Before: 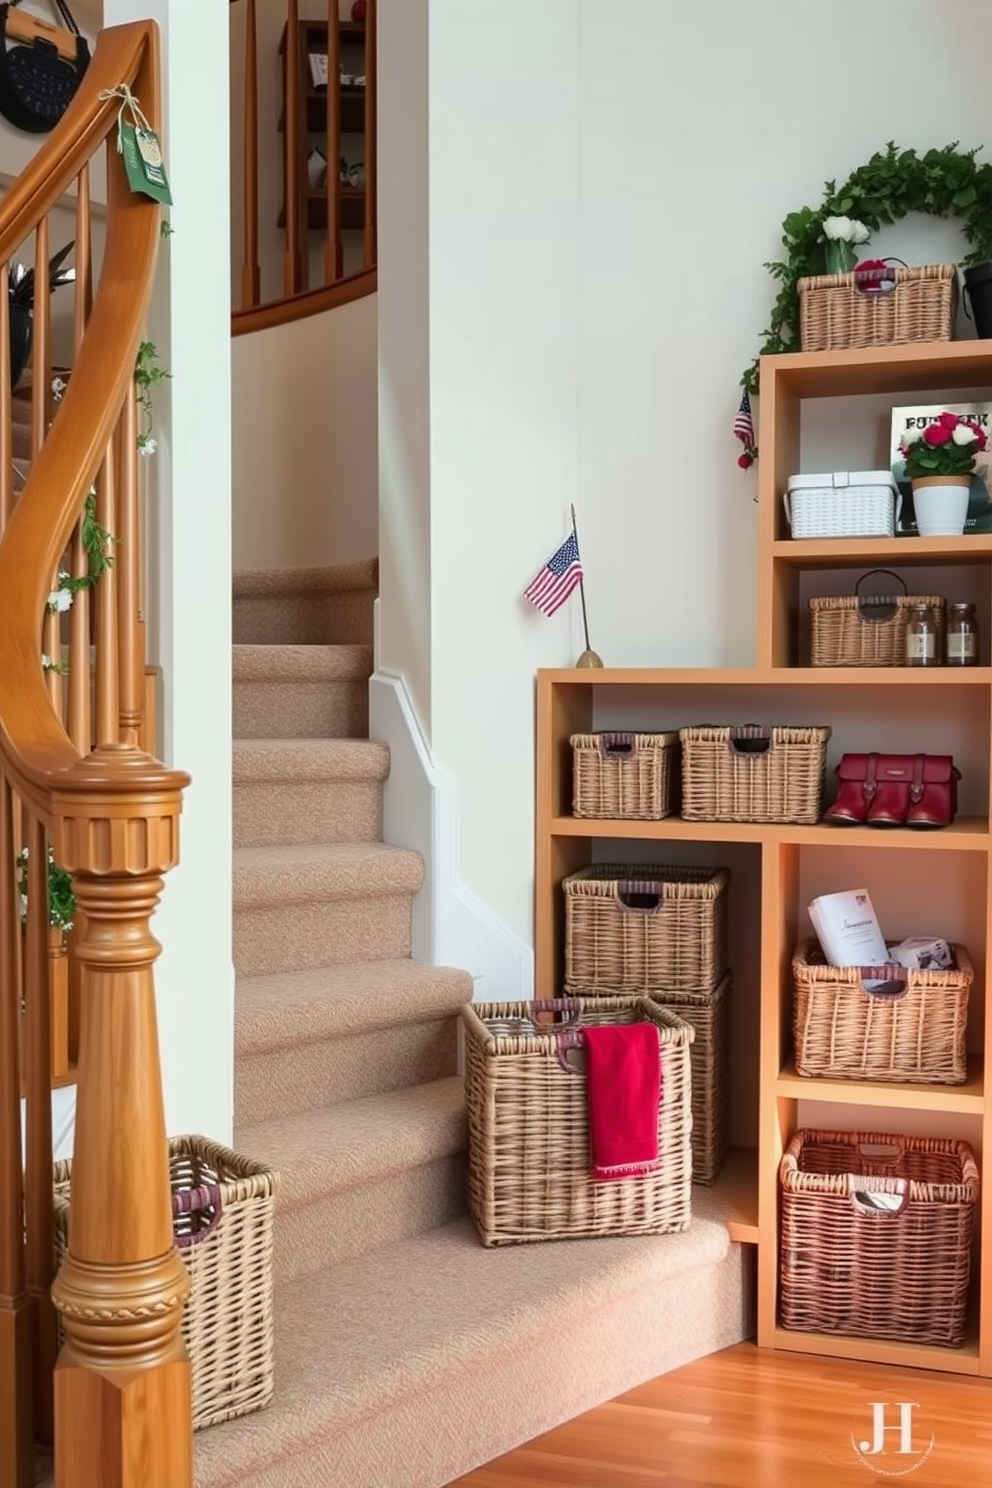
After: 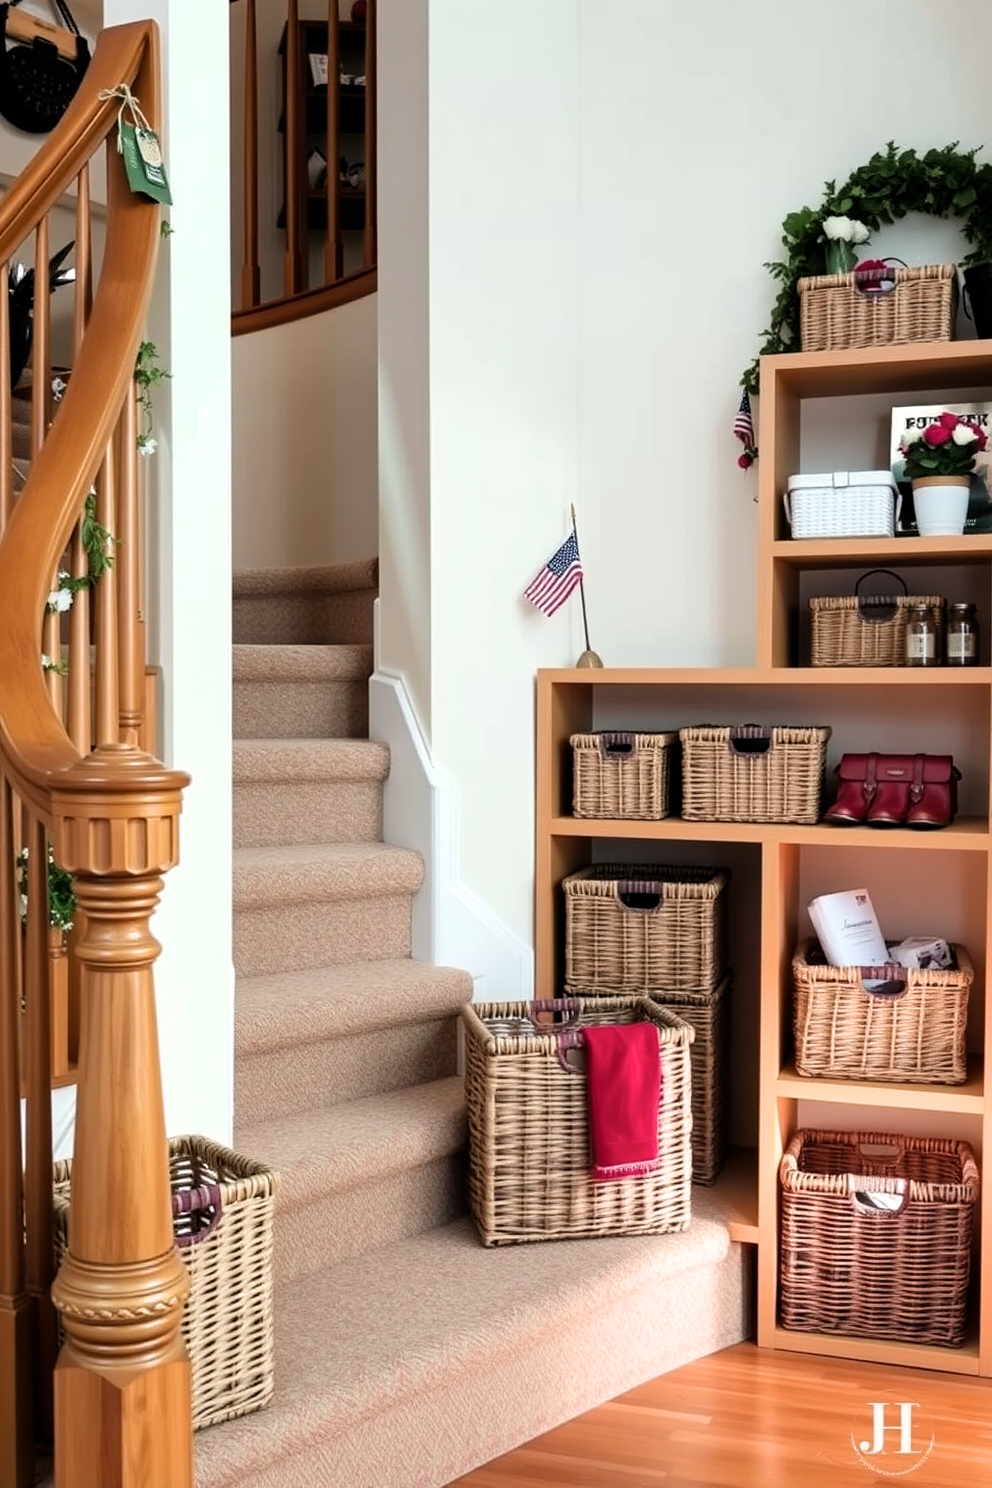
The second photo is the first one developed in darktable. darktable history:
filmic rgb: black relative exposure -8.27 EV, white relative exposure 2.2 EV, target white luminance 99.997%, hardness 7.16, latitude 74.7%, contrast 1.323, highlights saturation mix -2.76%, shadows ↔ highlights balance 30.87%, preserve chrominance max RGB, color science v6 (2022), contrast in shadows safe, contrast in highlights safe
